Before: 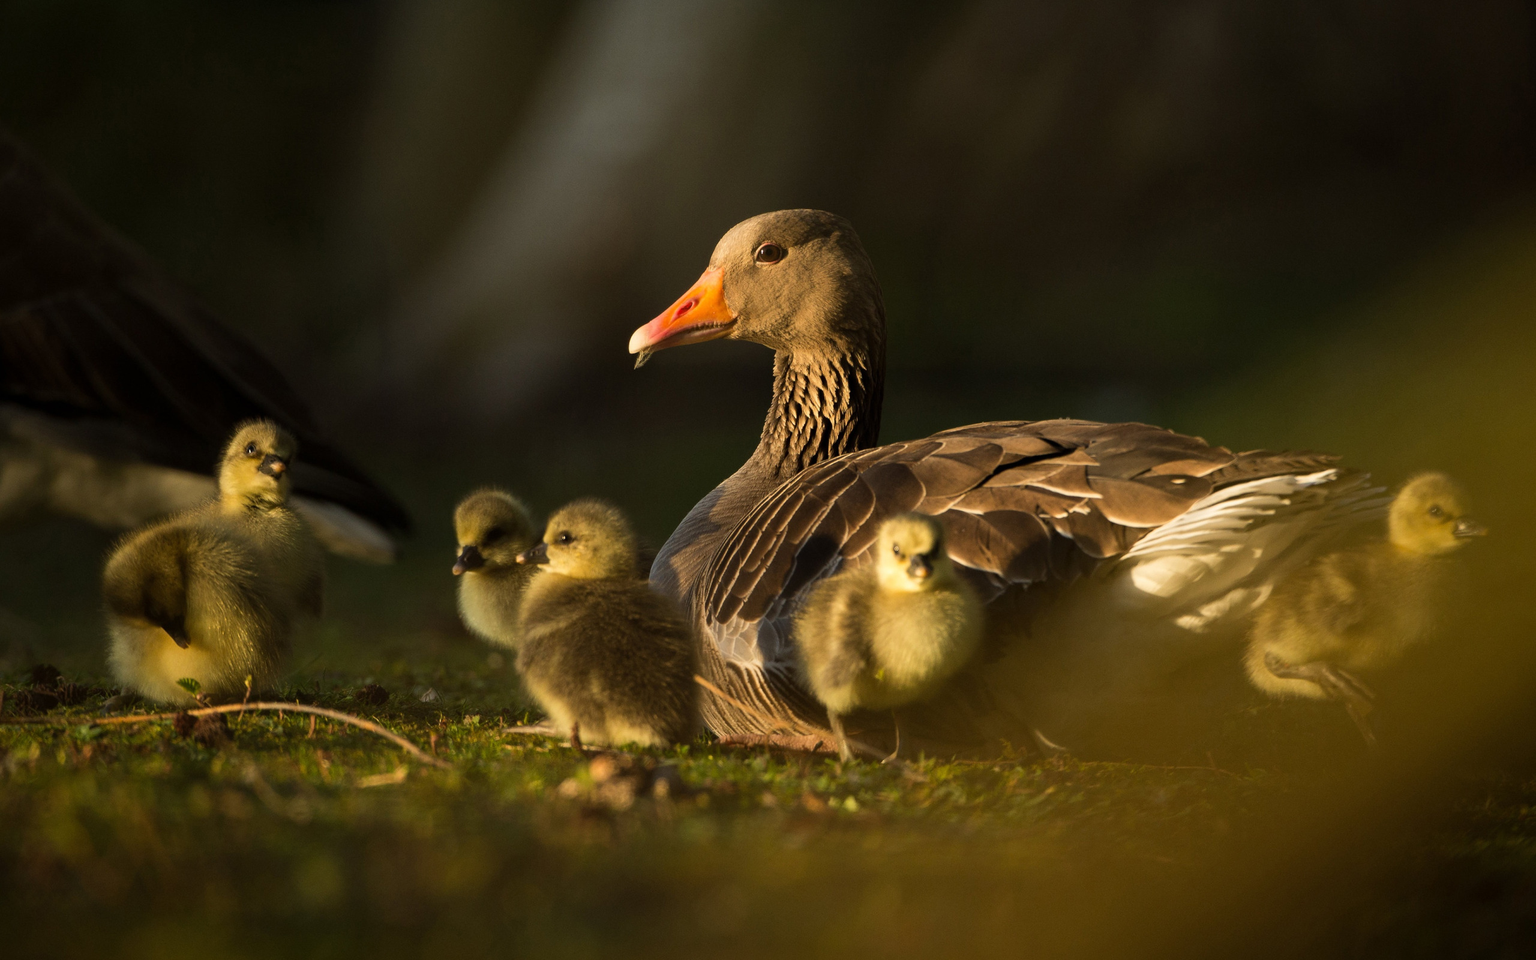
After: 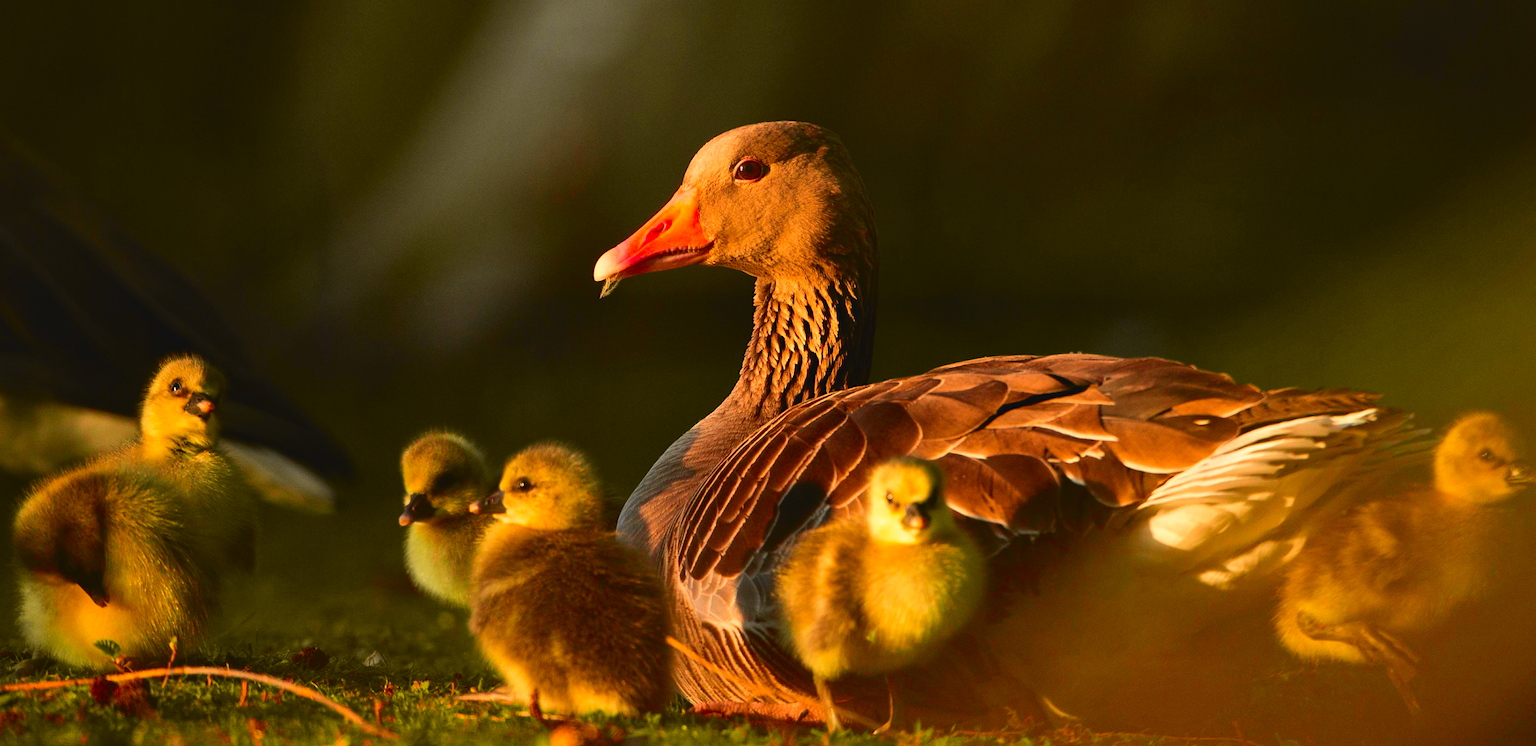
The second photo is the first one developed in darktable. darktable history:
contrast brightness saturation: saturation 0.517
tone curve: curves: ch0 [(0, 0.036) (0.119, 0.115) (0.466, 0.498) (0.715, 0.767) (0.817, 0.865) (1, 0.998)]; ch1 [(0, 0) (0.377, 0.424) (0.442, 0.491) (0.487, 0.498) (0.514, 0.512) (0.536, 0.577) (0.66, 0.724) (1, 1)]; ch2 [(0, 0) (0.38, 0.405) (0.463, 0.443) (0.492, 0.486) (0.526, 0.541) (0.578, 0.598) (1, 1)], color space Lab, independent channels, preserve colors none
crop: left 5.977%, top 10.403%, right 3.593%, bottom 19.253%
shadows and highlights: shadows 37.23, highlights -27.46, soften with gaussian
